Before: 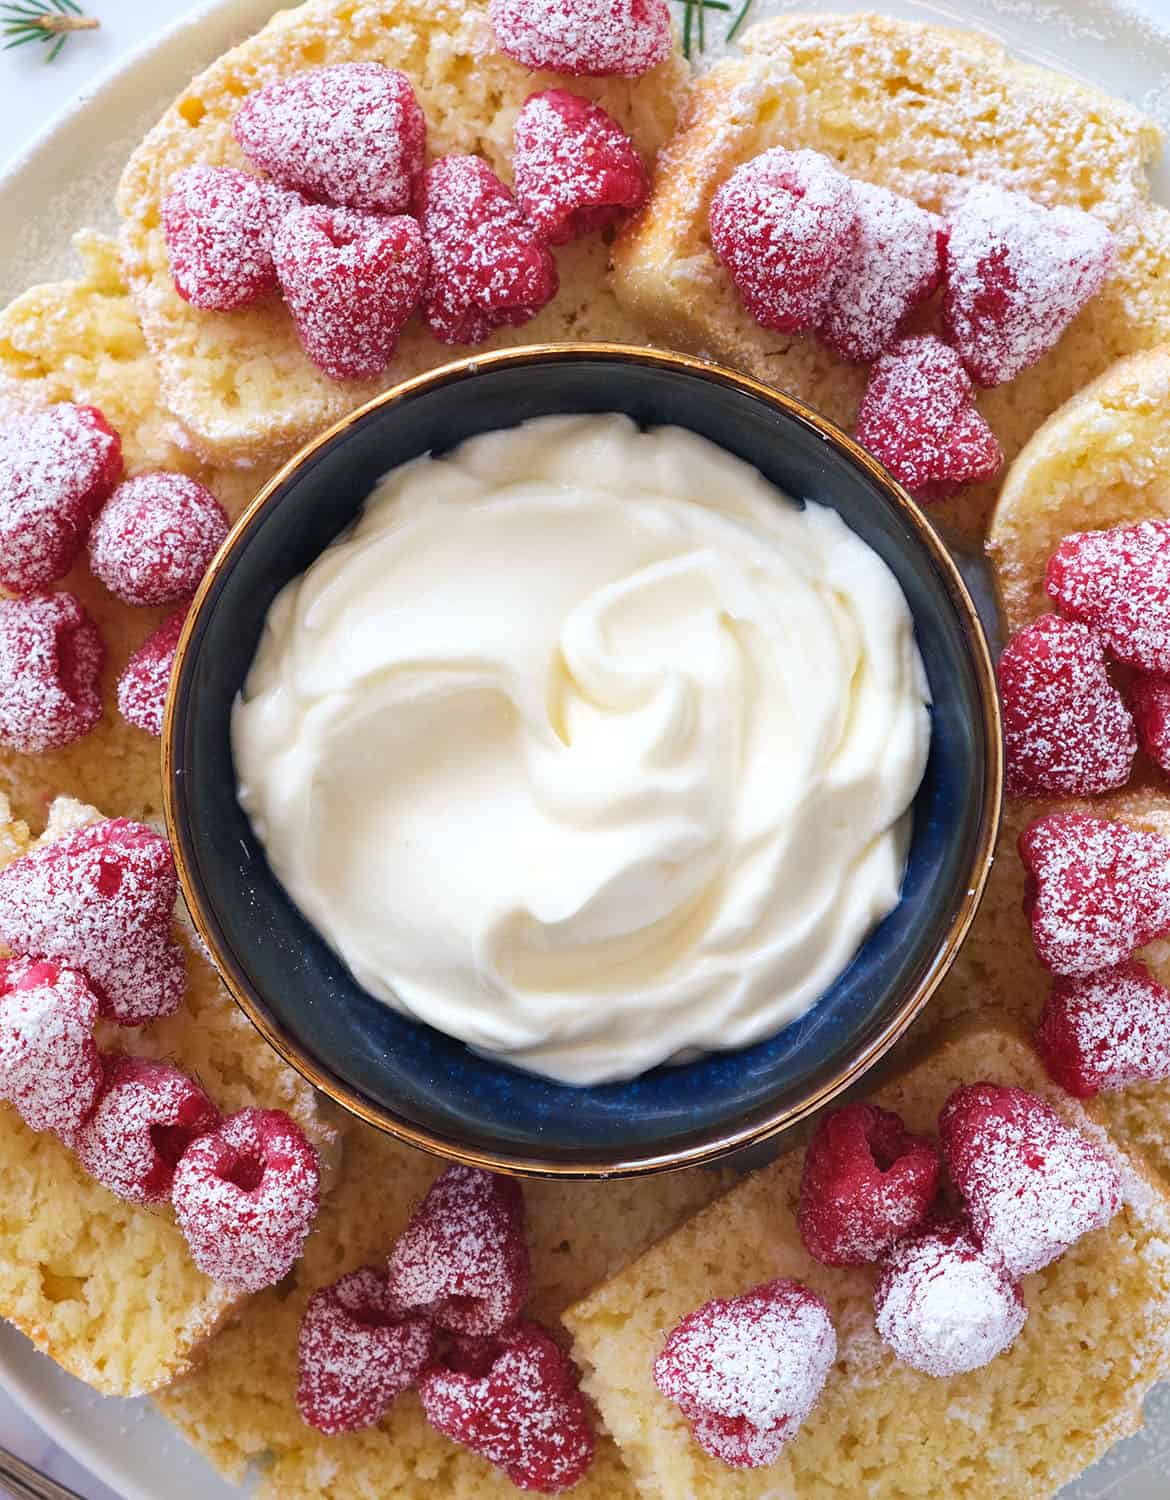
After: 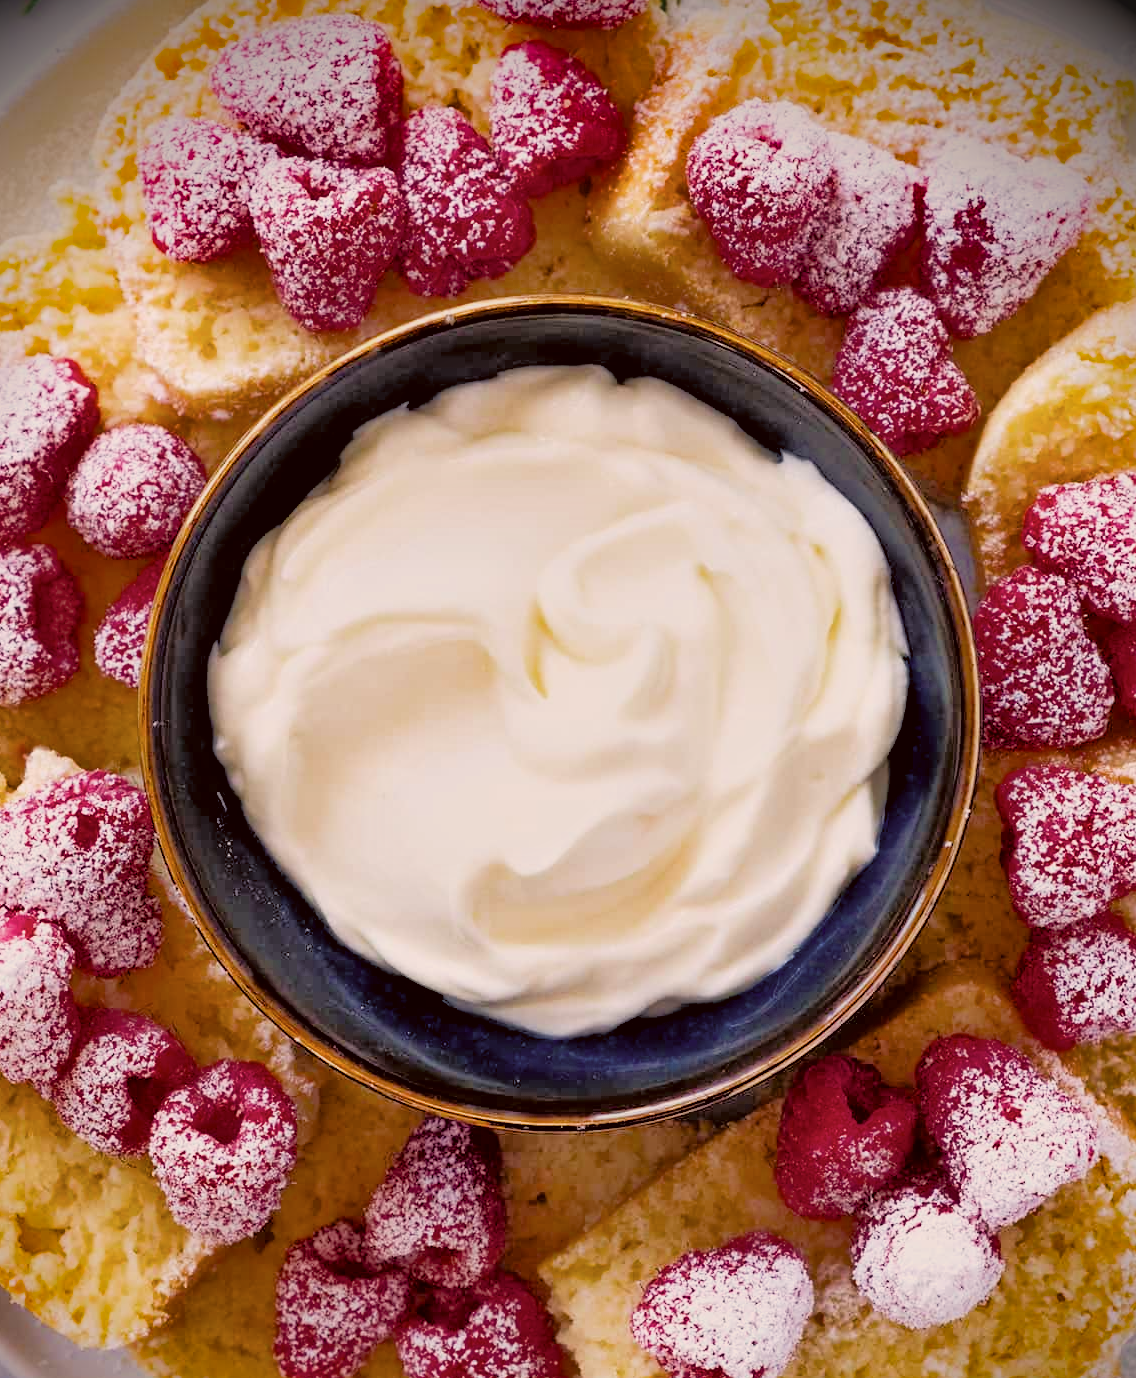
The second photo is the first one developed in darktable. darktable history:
color balance rgb: shadows lift › chroma 2.021%, shadows lift › hue 247.13°, perceptual saturation grading › global saturation 19.942%, global vibrance 16.027%, saturation formula JzAzBz (2021)
contrast brightness saturation: saturation -0.07
filmic rgb: black relative exposure -5.02 EV, white relative exposure 3.96 EV, hardness 2.87, contrast 1.187, highlights saturation mix -29.8%
tone equalizer: -8 EV -0.514 EV, -7 EV -0.34 EV, -6 EV -0.056 EV, -5 EV 0.39 EV, -4 EV 0.986 EV, -3 EV 0.819 EV, -2 EV -0.007 EV, -1 EV 0.138 EV, +0 EV -0.016 EV, mask exposure compensation -0.497 EV
crop: left 2.036%, top 3.263%, right 0.857%, bottom 4.85%
vignetting: fall-off start 91.85%, brightness -0.989, saturation 0.489, center (-0.034, 0.153)
color correction: highlights a* 6.57, highlights b* 7.46, shadows a* 6.57, shadows b* 6.91, saturation 0.896
